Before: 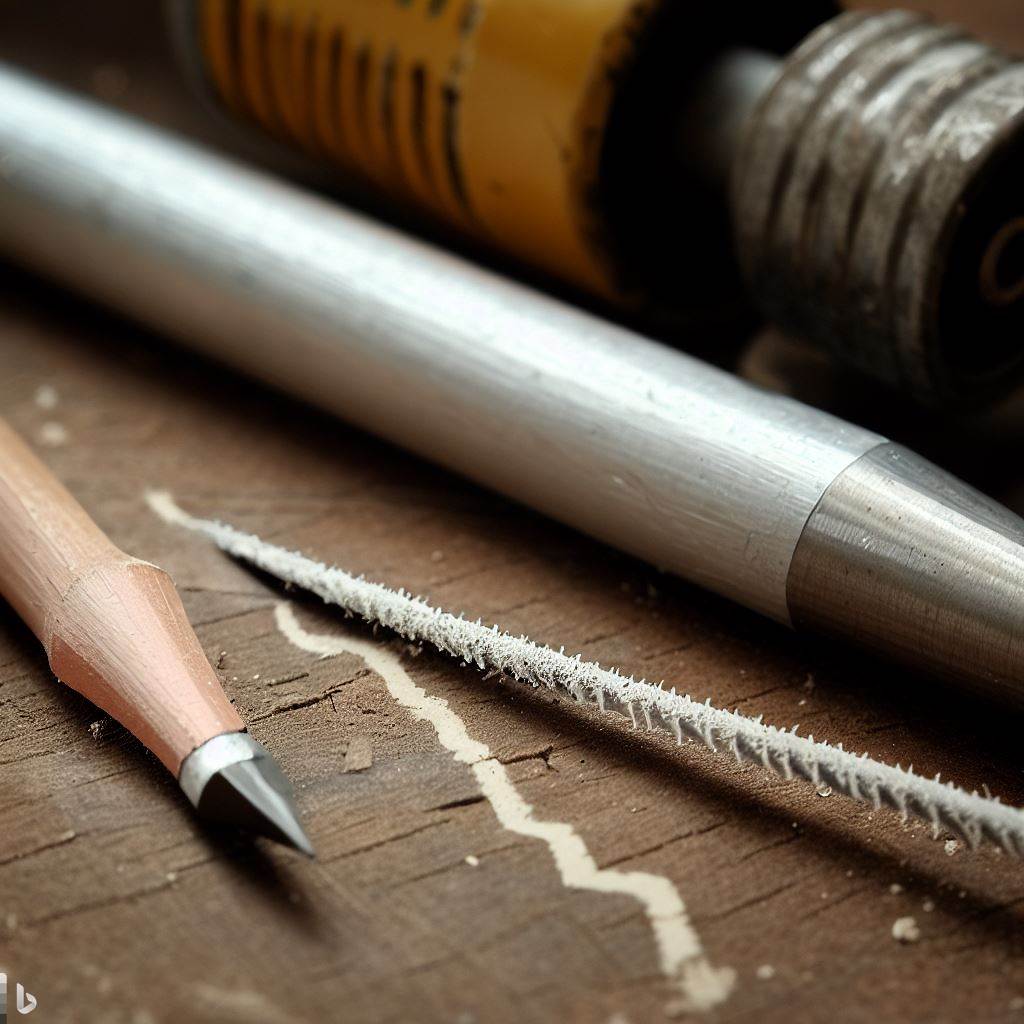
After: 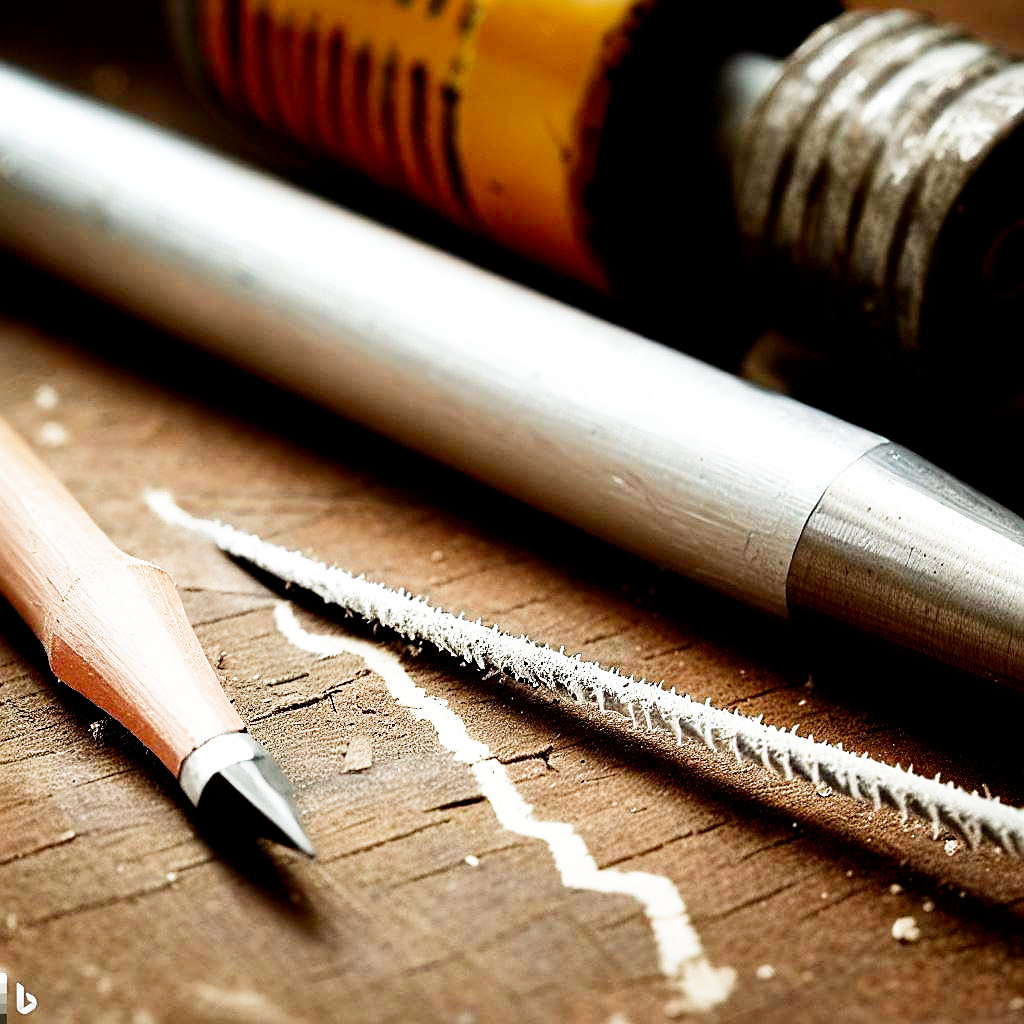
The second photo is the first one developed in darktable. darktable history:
shadows and highlights: shadows 20.55, highlights -20.99, soften with gaussian
filmic rgb: middle gray luminance 10%, black relative exposure -8.61 EV, white relative exposure 3.3 EV, threshold 6 EV, target black luminance 0%, hardness 5.2, latitude 44.69%, contrast 1.302, highlights saturation mix 5%, shadows ↔ highlights balance 24.64%, add noise in highlights 0, preserve chrominance no, color science v3 (2019), use custom middle-gray values true, iterations of high-quality reconstruction 0, contrast in highlights soft, enable highlight reconstruction true
contrast brightness saturation: contrast 0.15, brightness -0.01, saturation 0.1
sharpen: on, module defaults
